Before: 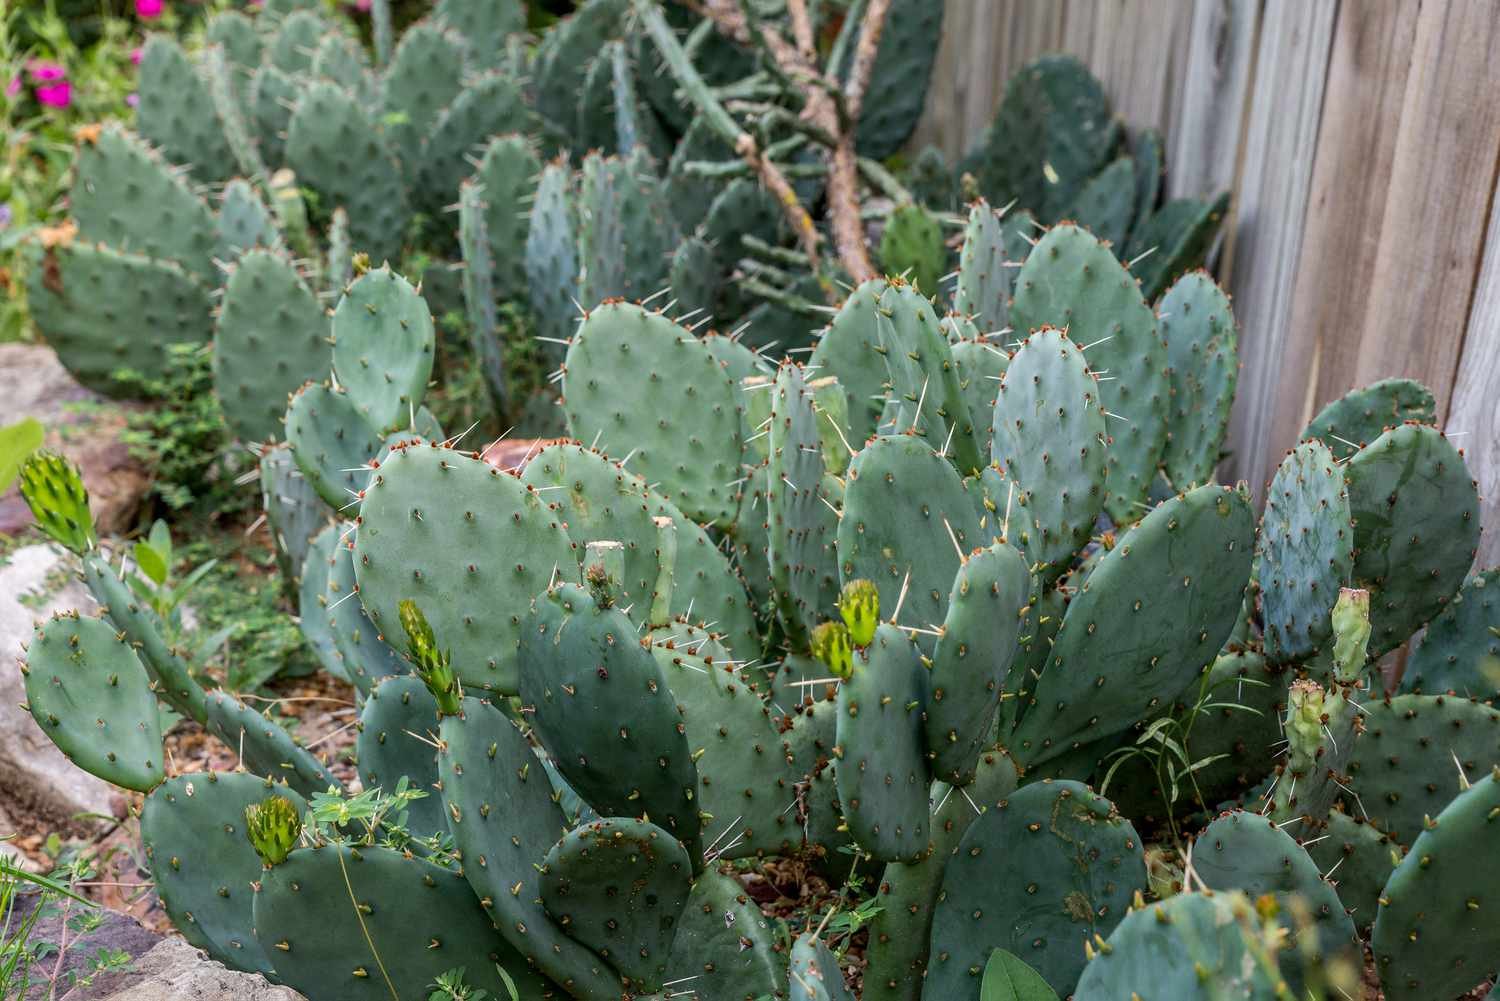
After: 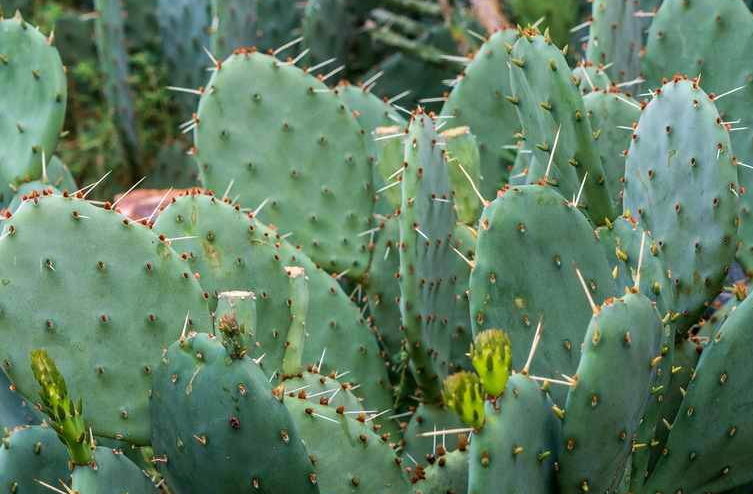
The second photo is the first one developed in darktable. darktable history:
crop: left 24.555%, top 25.075%, right 25.201%, bottom 25.5%
velvia: on, module defaults
